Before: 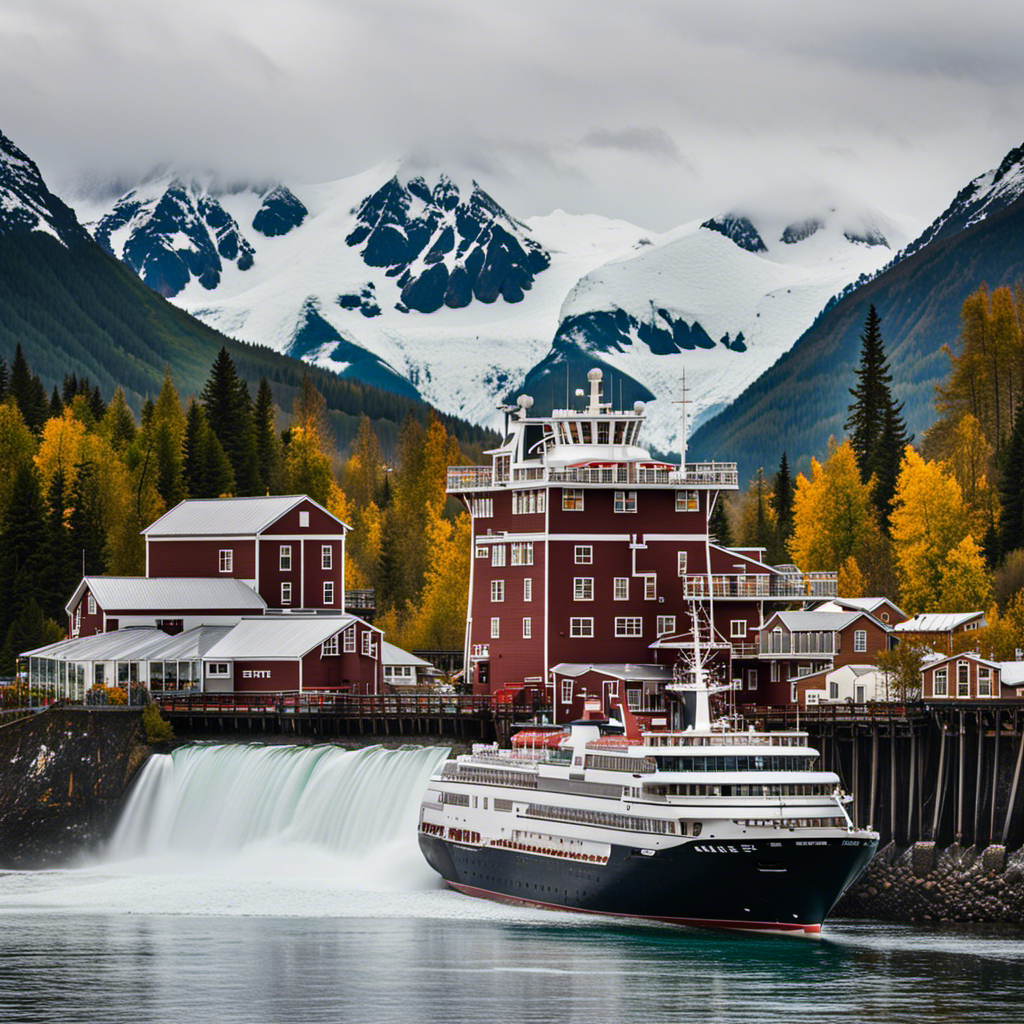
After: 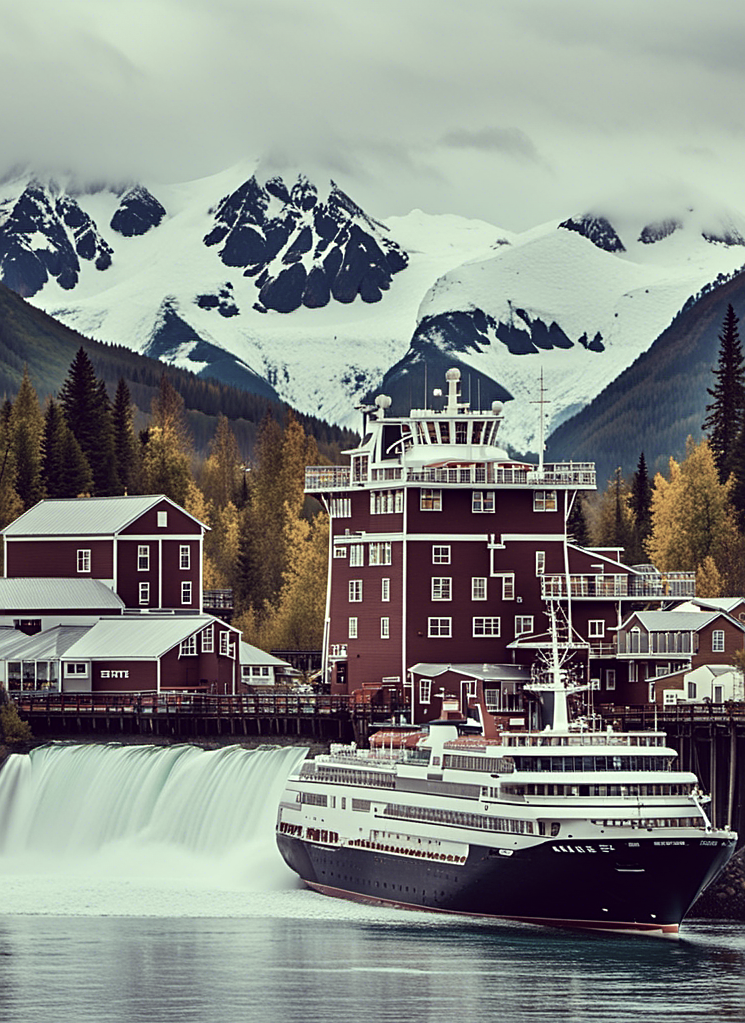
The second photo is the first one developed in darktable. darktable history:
crop: left 13.916%, right 13.269%
sharpen: radius 1.928
color correction: highlights a* -20.44, highlights b* 20.34, shadows a* 19.4, shadows b* -20.64, saturation 0.421
velvia: on, module defaults
contrast brightness saturation: contrast 0.044, saturation 0.153
